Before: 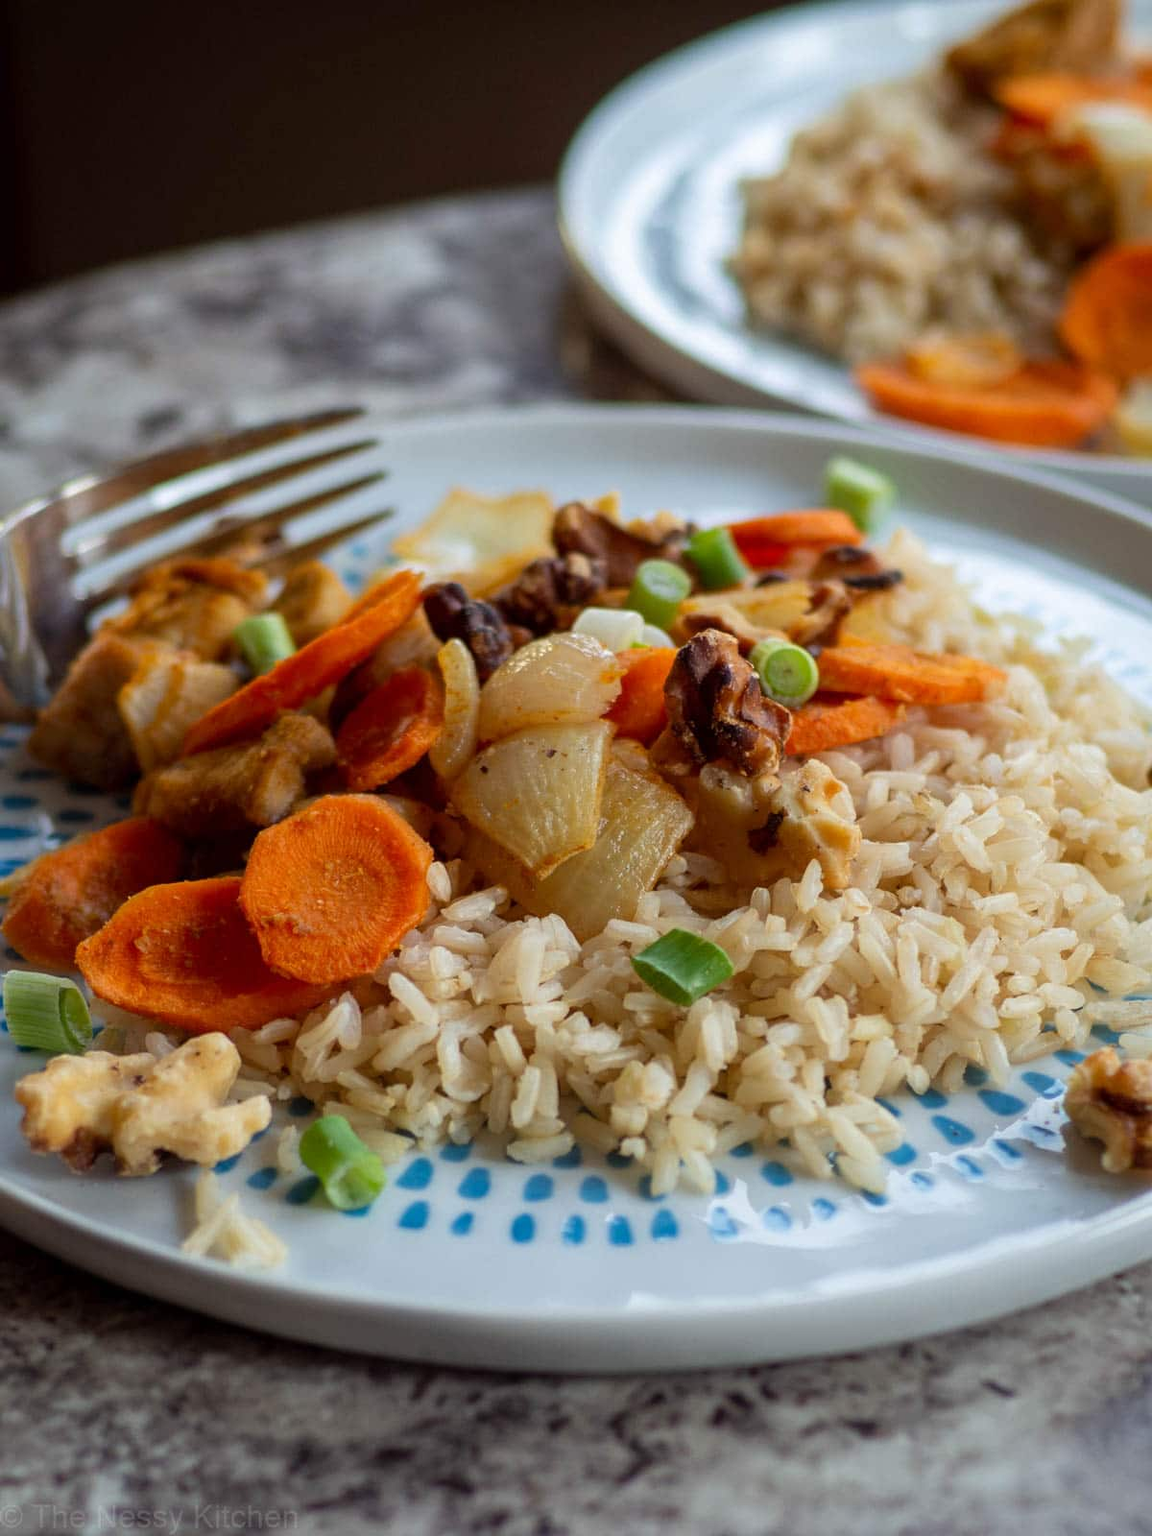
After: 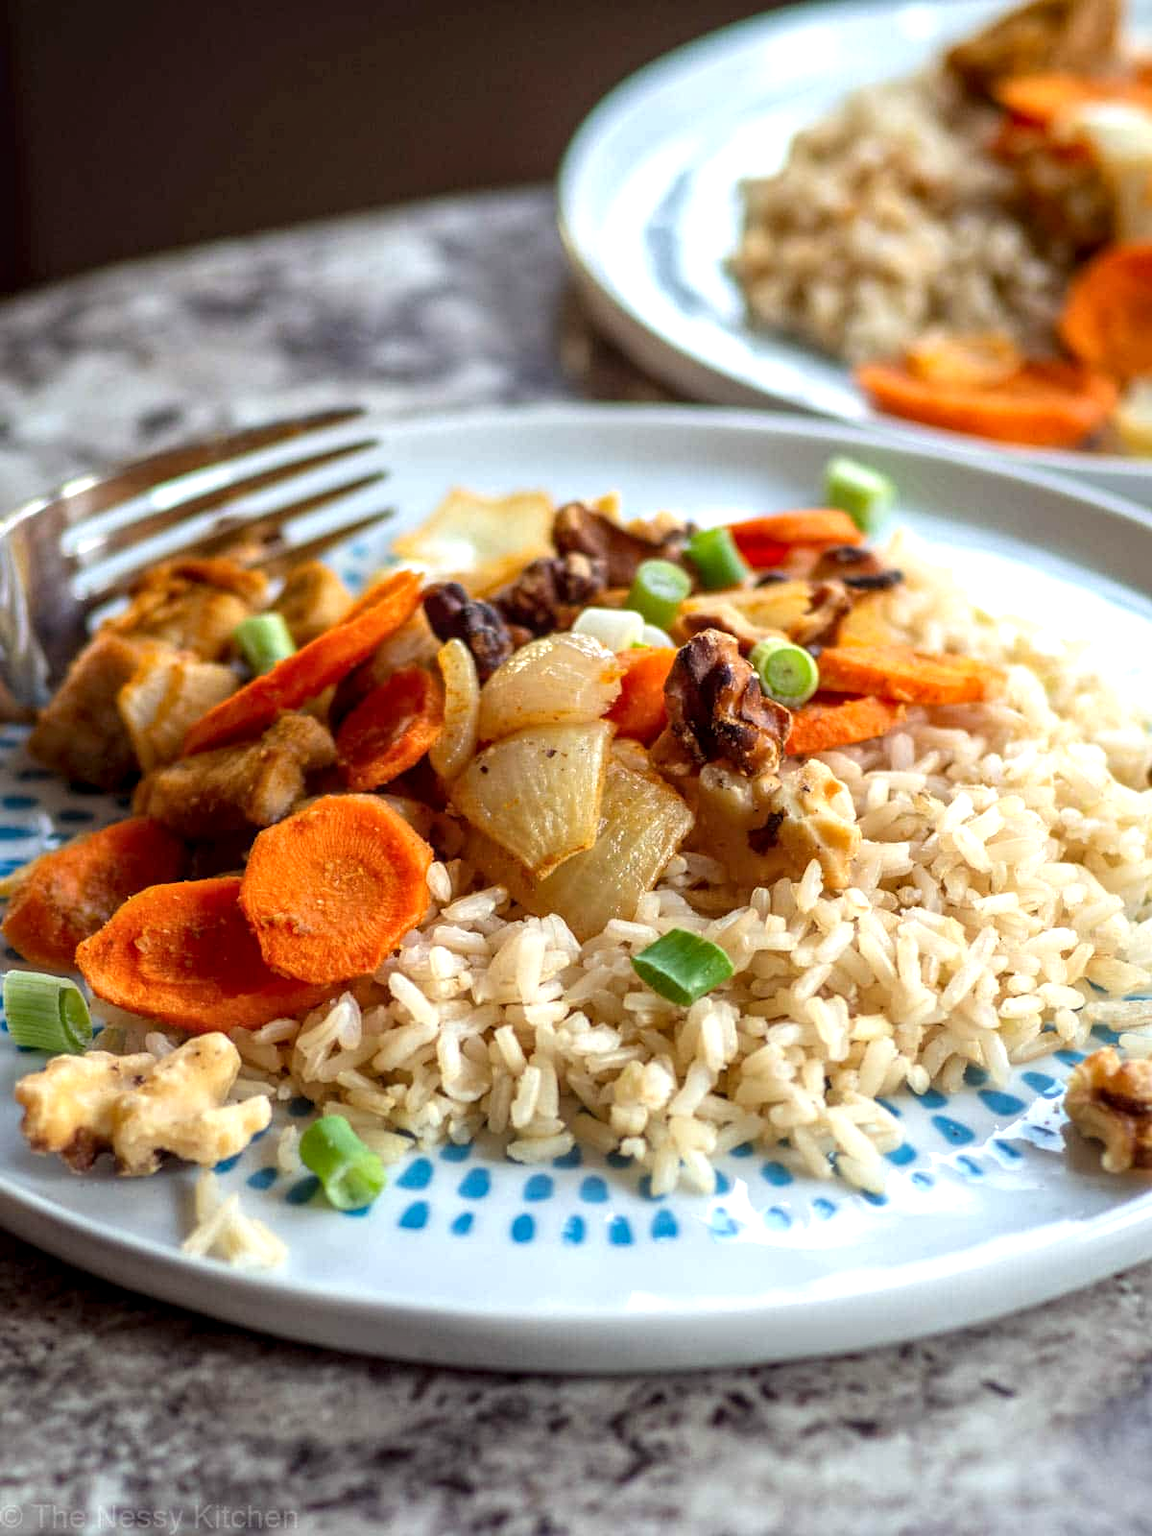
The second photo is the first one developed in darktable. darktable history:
local contrast: on, module defaults
exposure: black level correction 0, exposure 0.7 EV, compensate exposure bias true, compensate highlight preservation false
